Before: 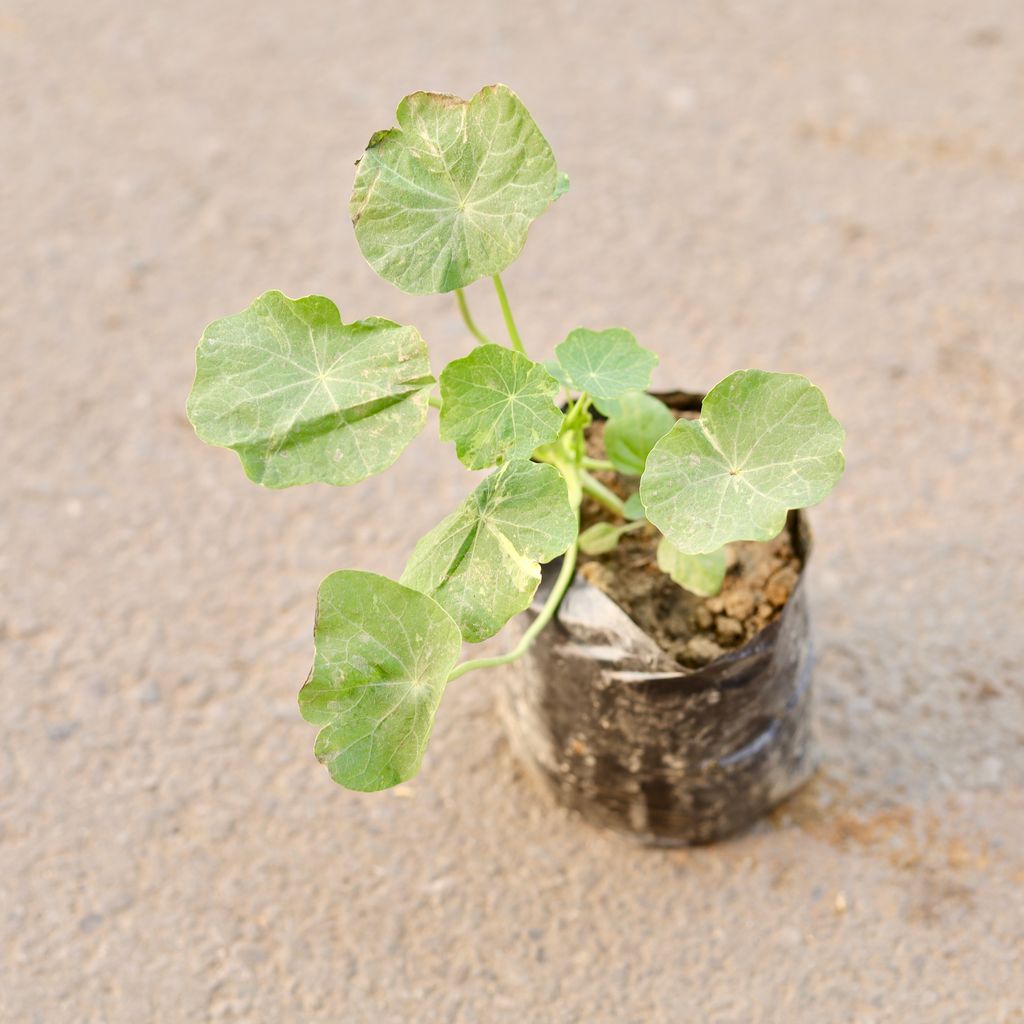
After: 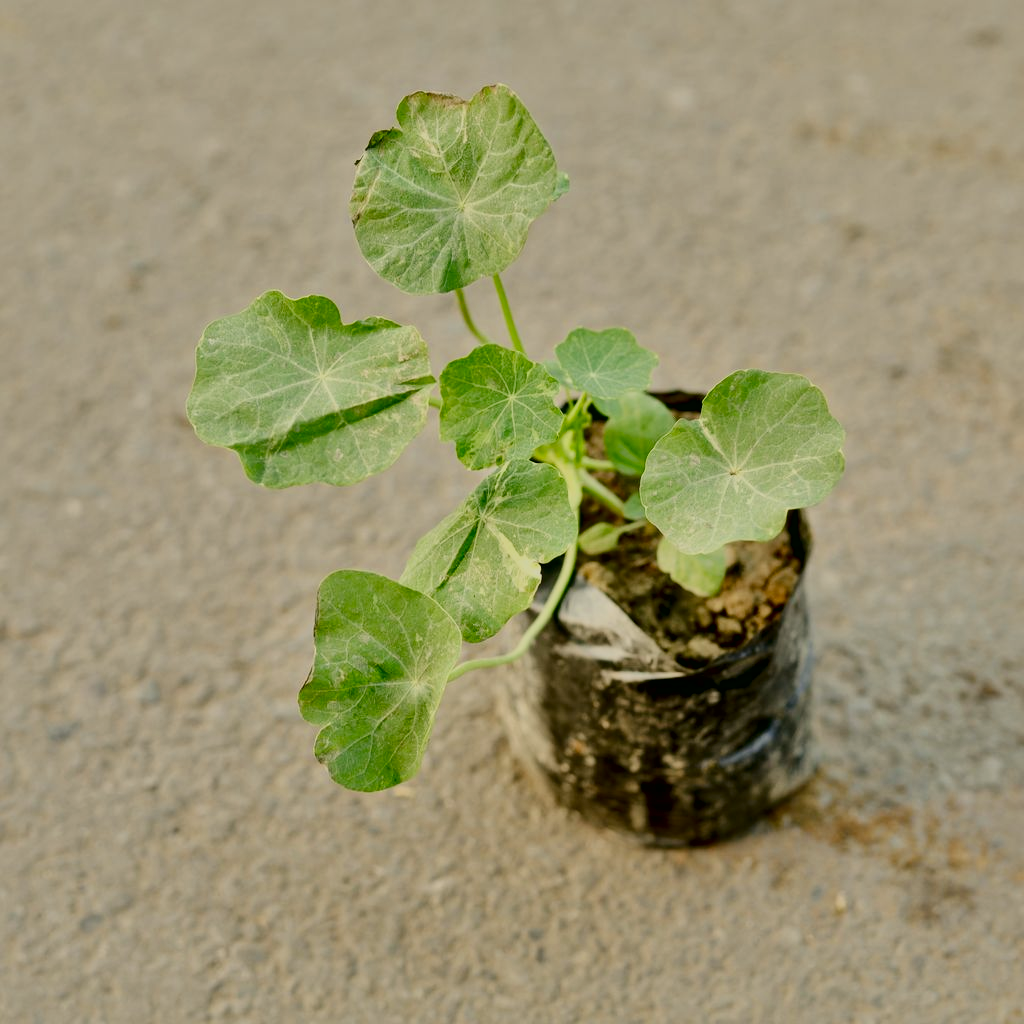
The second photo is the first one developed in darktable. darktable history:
contrast brightness saturation: contrast 0.104, brightness -0.265, saturation 0.147
local contrast: mode bilateral grid, contrast 26, coarseness 60, detail 152%, midtone range 0.2
filmic rgb: black relative exposure -7.09 EV, white relative exposure 5.39 EV, threshold 5.94 EV, hardness 3.03, iterations of high-quality reconstruction 0, enable highlight reconstruction true
color correction: highlights a* -0.492, highlights b* 9.09, shadows a* -9.06, shadows b* 1.47
